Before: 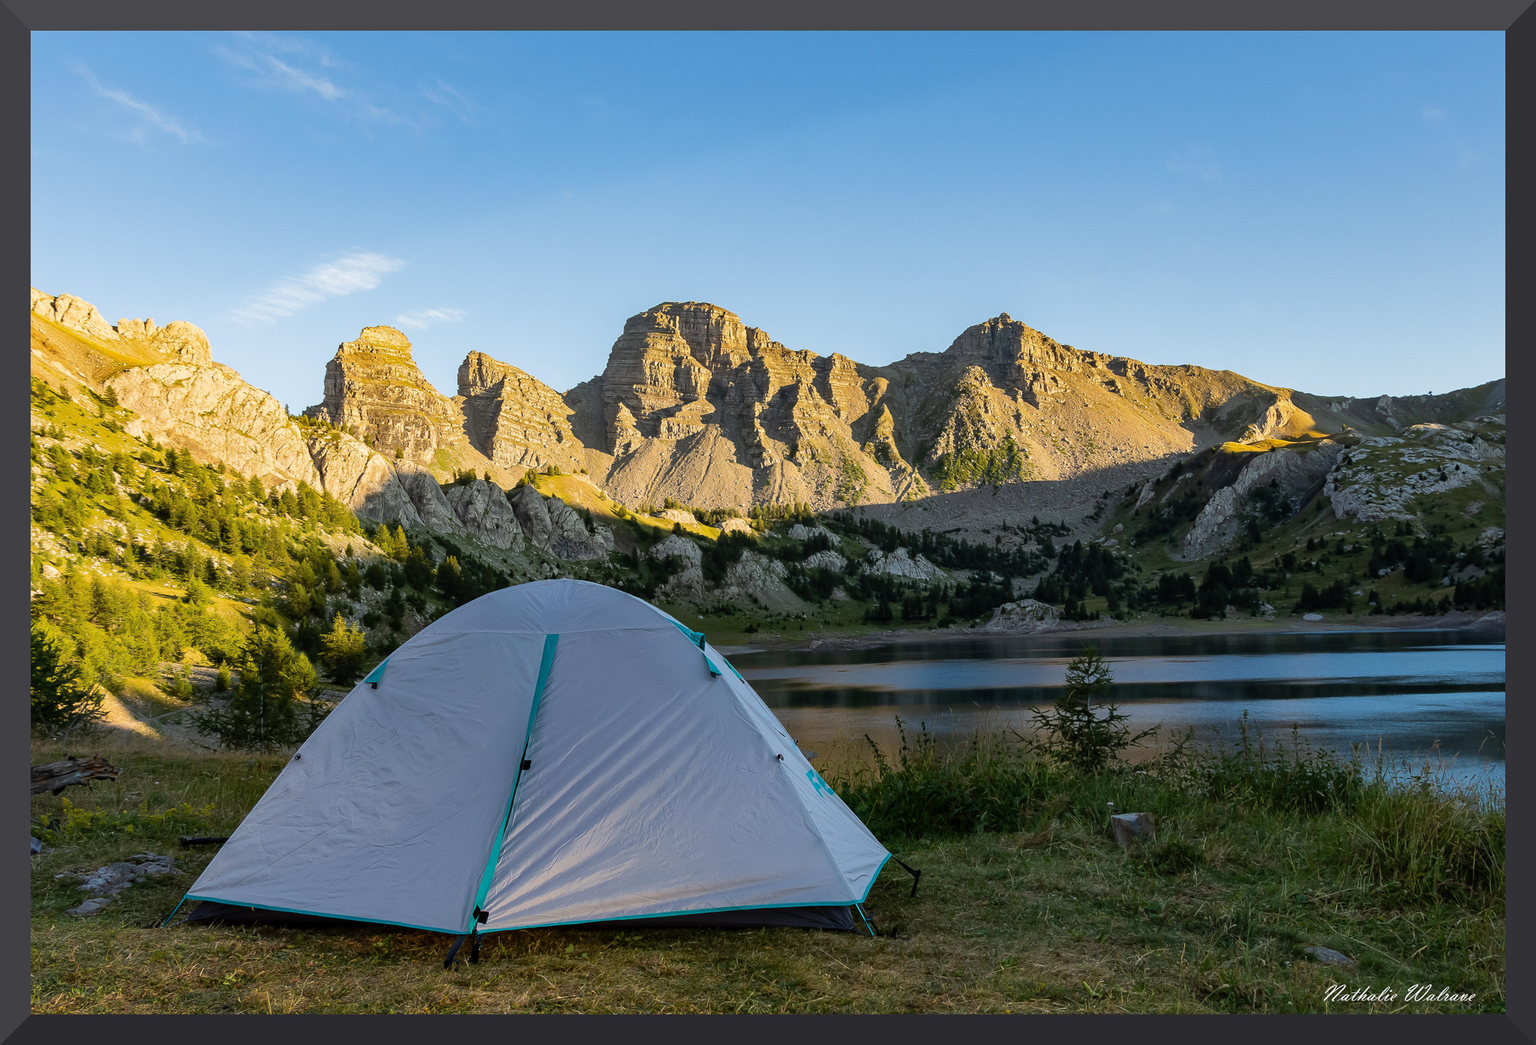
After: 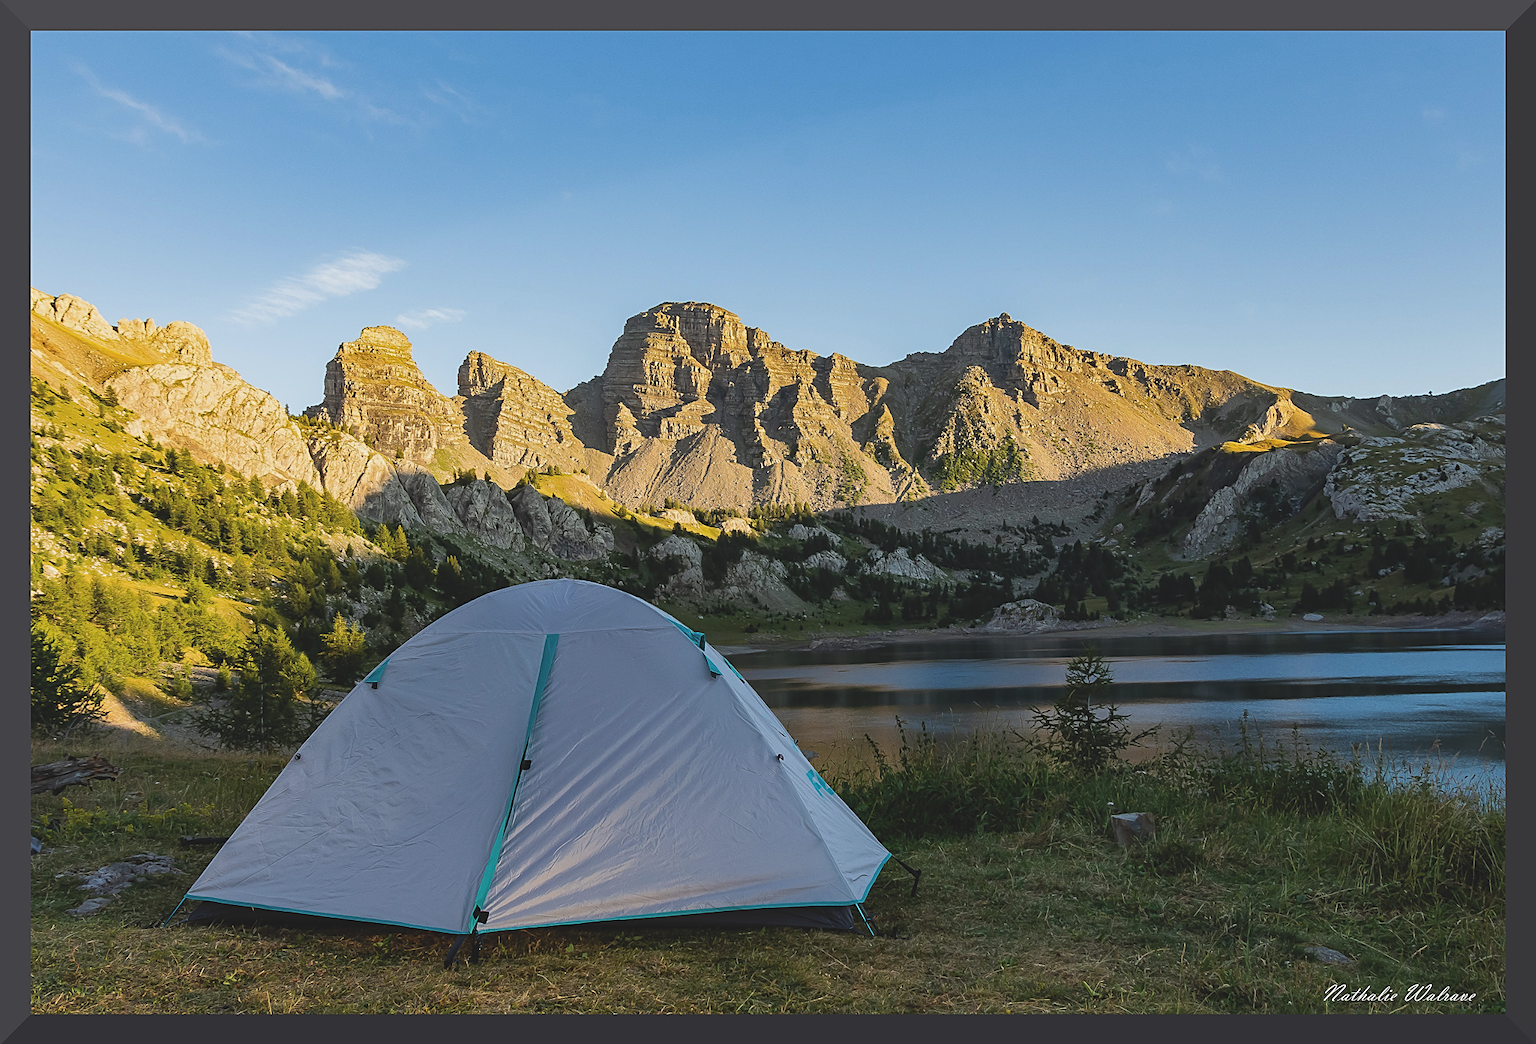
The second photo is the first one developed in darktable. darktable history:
exposure: black level correction -0.014, exposure -0.193 EV, compensate highlight preservation false
sharpen: on, module defaults
